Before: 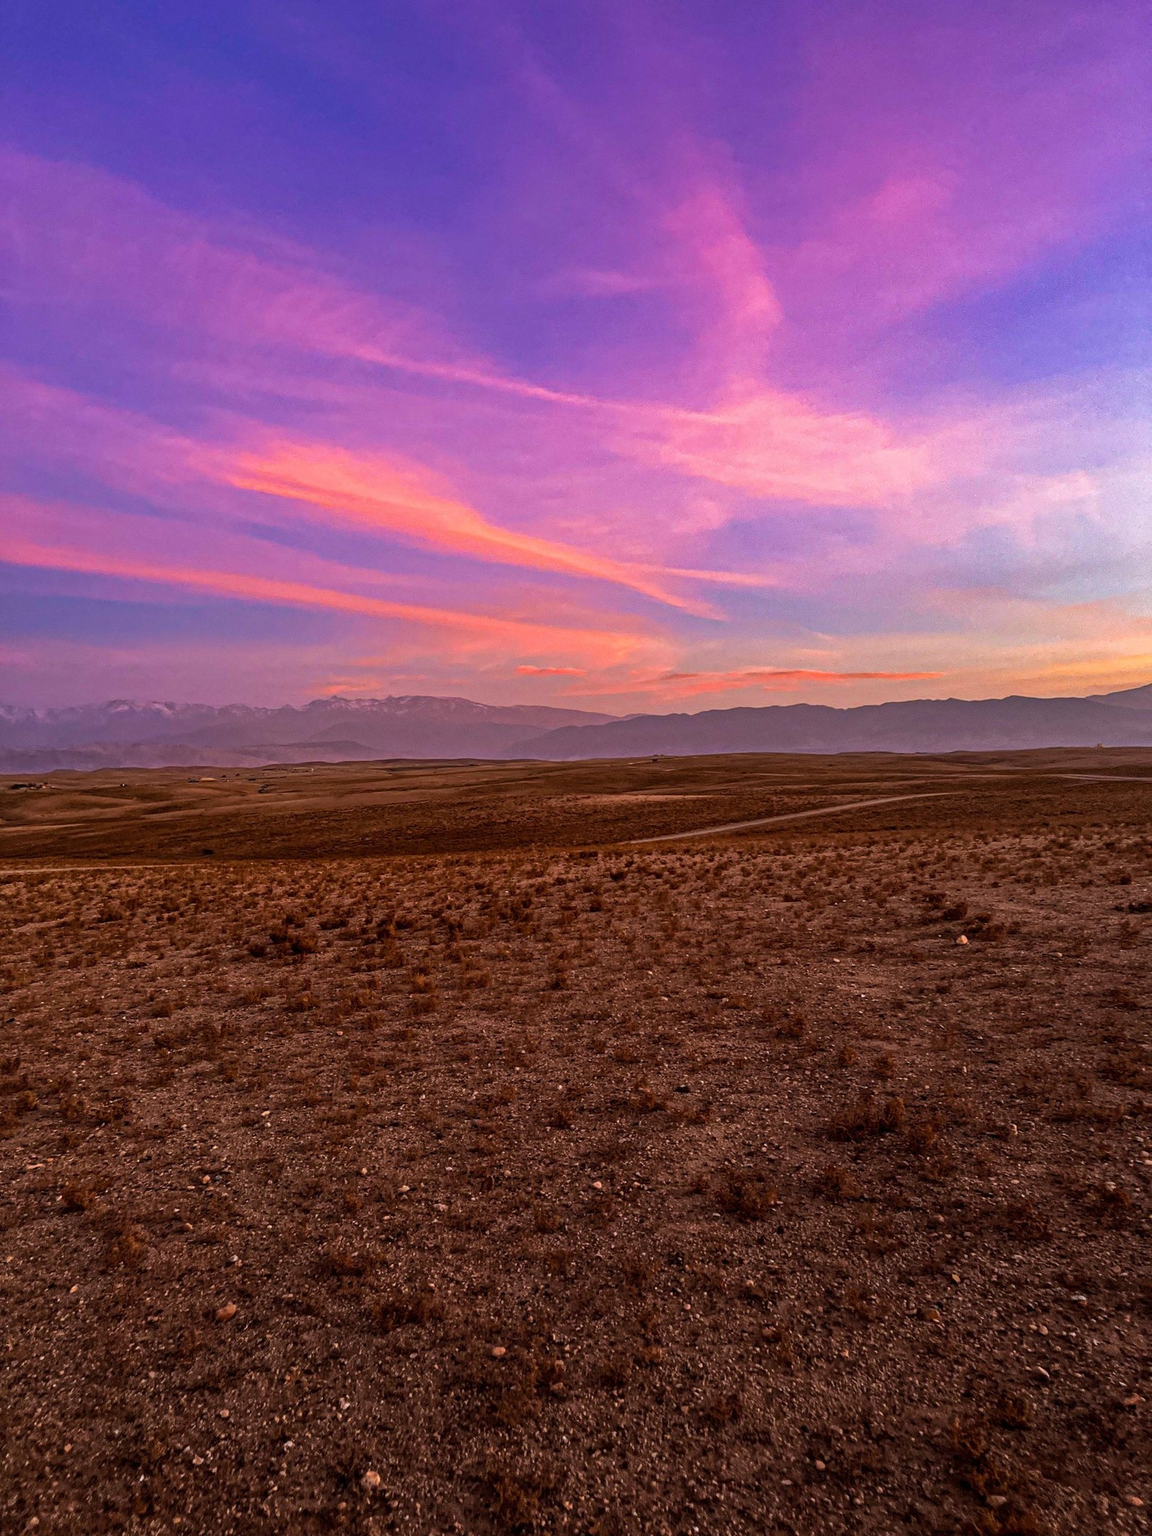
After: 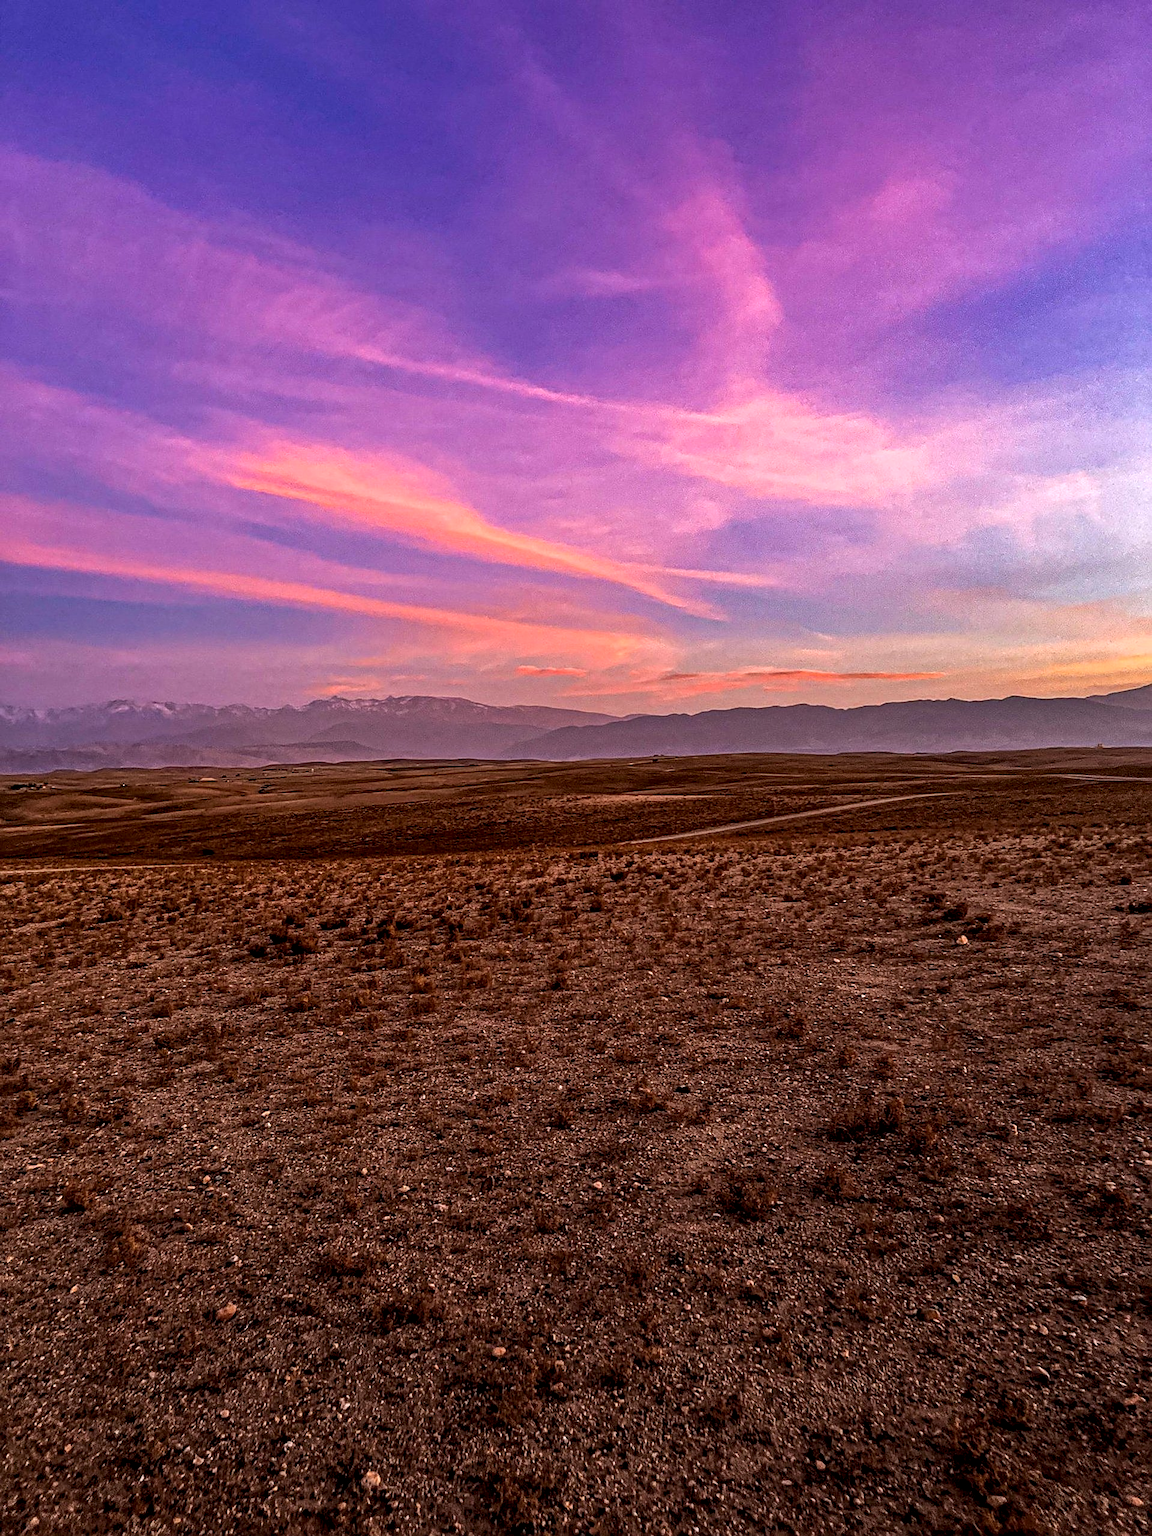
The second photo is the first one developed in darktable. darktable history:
sharpen: on, module defaults
local contrast: highlights 22%, detail 150%
